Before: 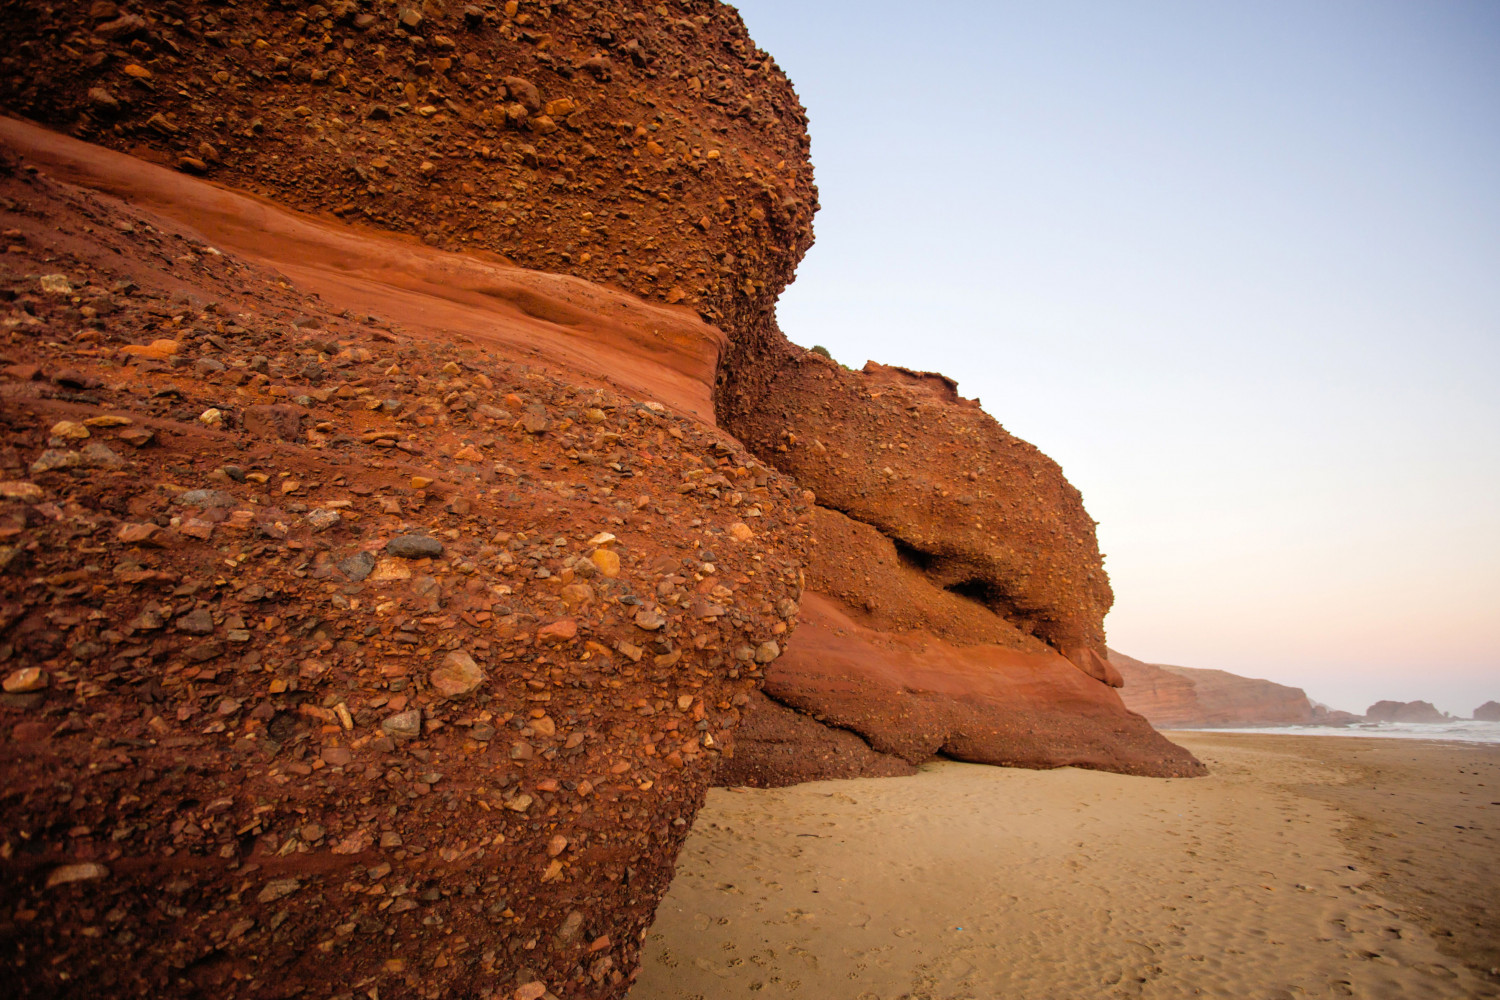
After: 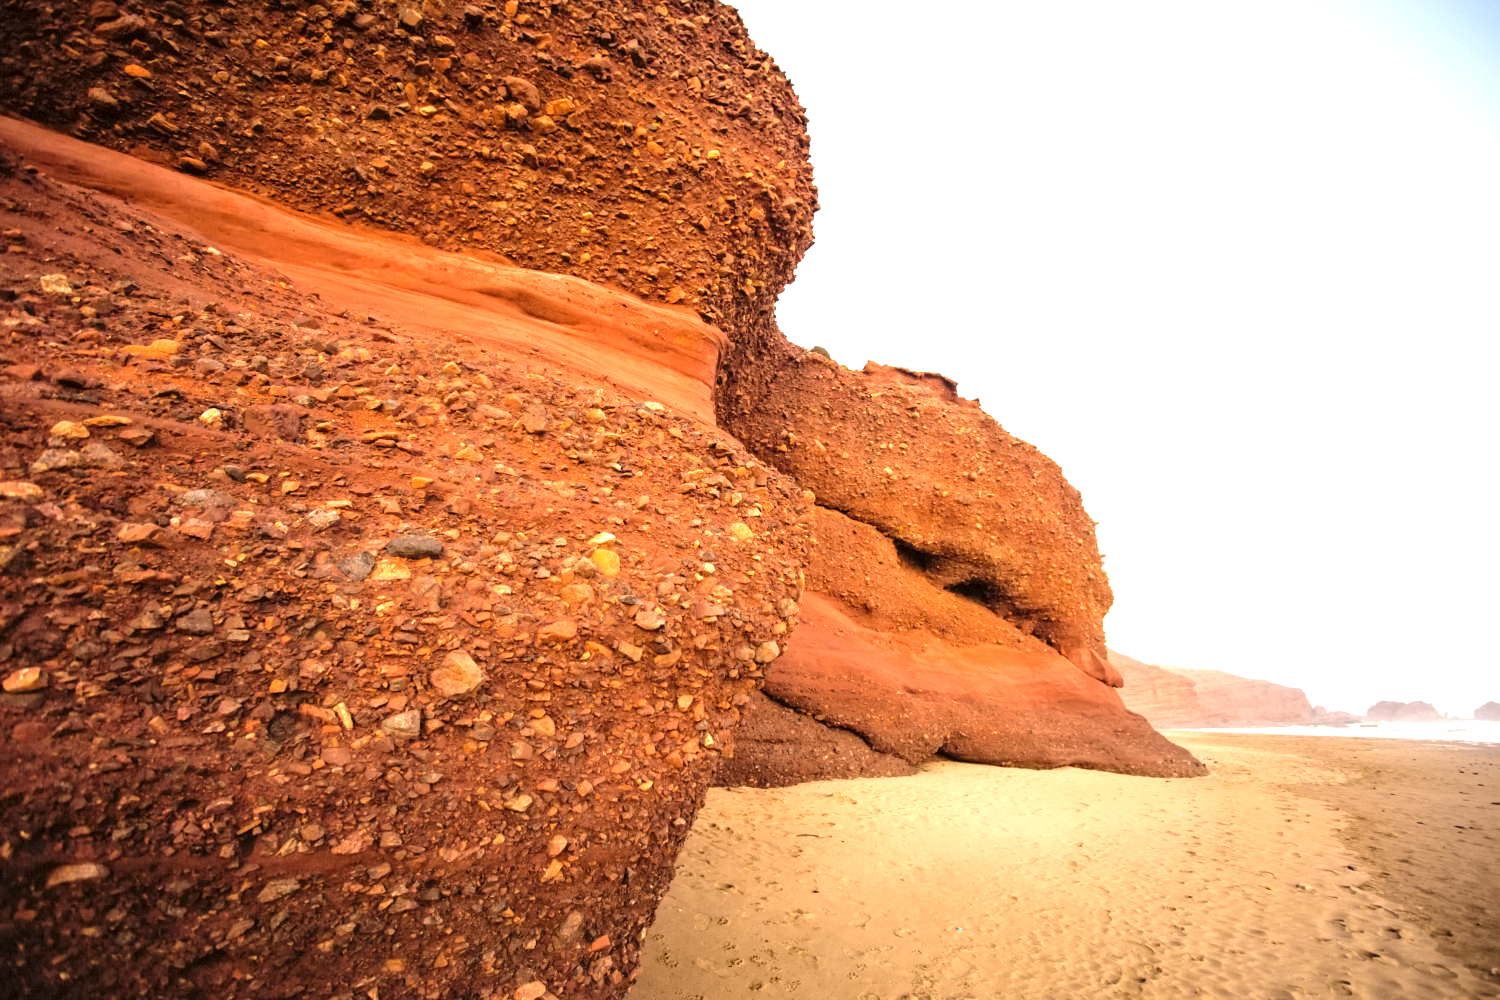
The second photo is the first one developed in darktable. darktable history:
contrast equalizer: y [[0.5 ×6], [0.5 ×6], [0.5 ×6], [0 ×6], [0, 0.039, 0.251, 0.29, 0.293, 0.292]]
exposure: black level correction 0, exposure 1.388 EV, compensate exposure bias true, compensate highlight preservation false
